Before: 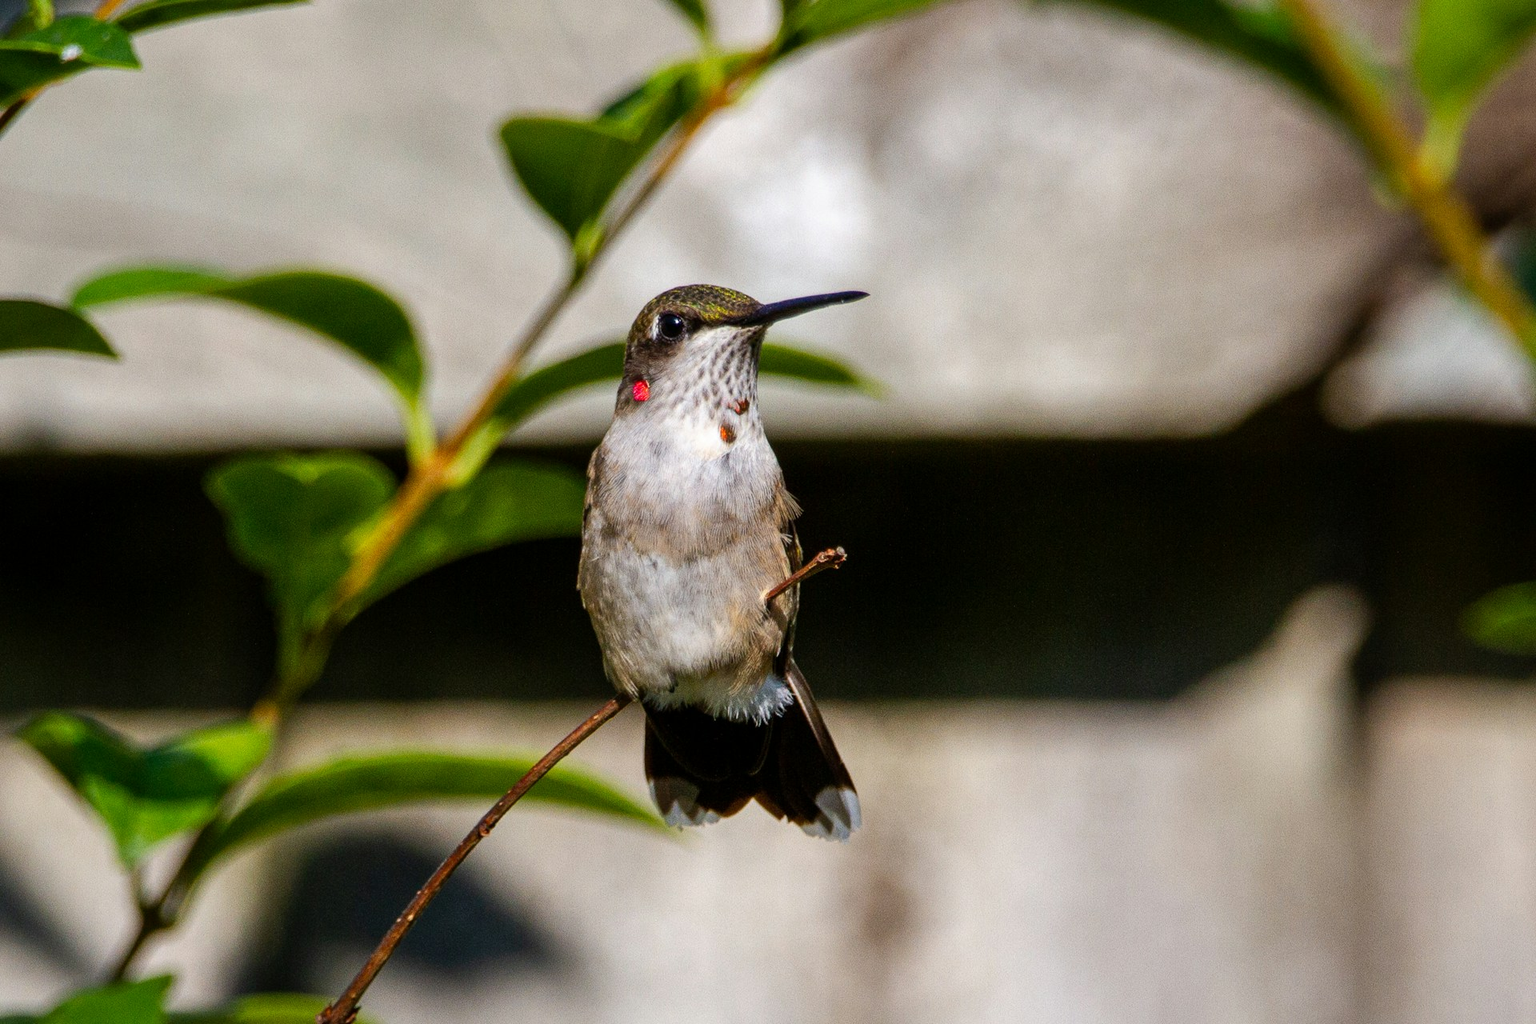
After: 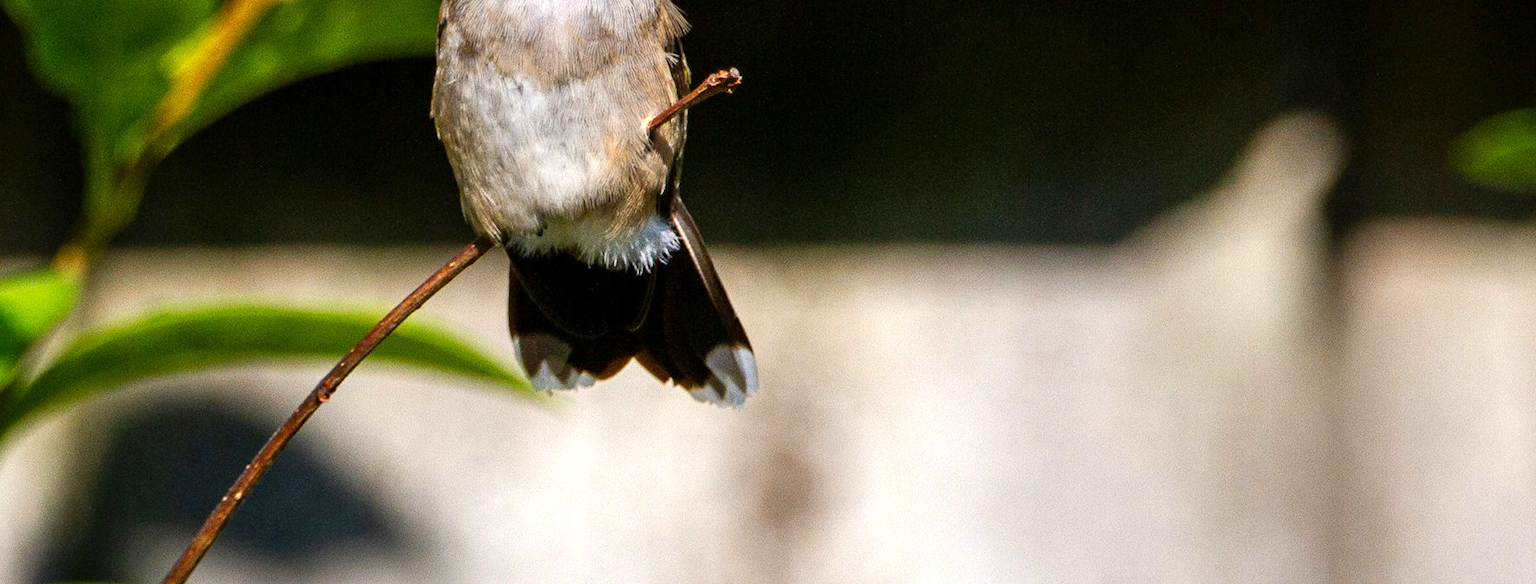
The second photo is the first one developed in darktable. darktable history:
crop and rotate: left 13.31%, top 47.731%, bottom 2.803%
exposure: exposure 0.549 EV, compensate exposure bias true, compensate highlight preservation false
